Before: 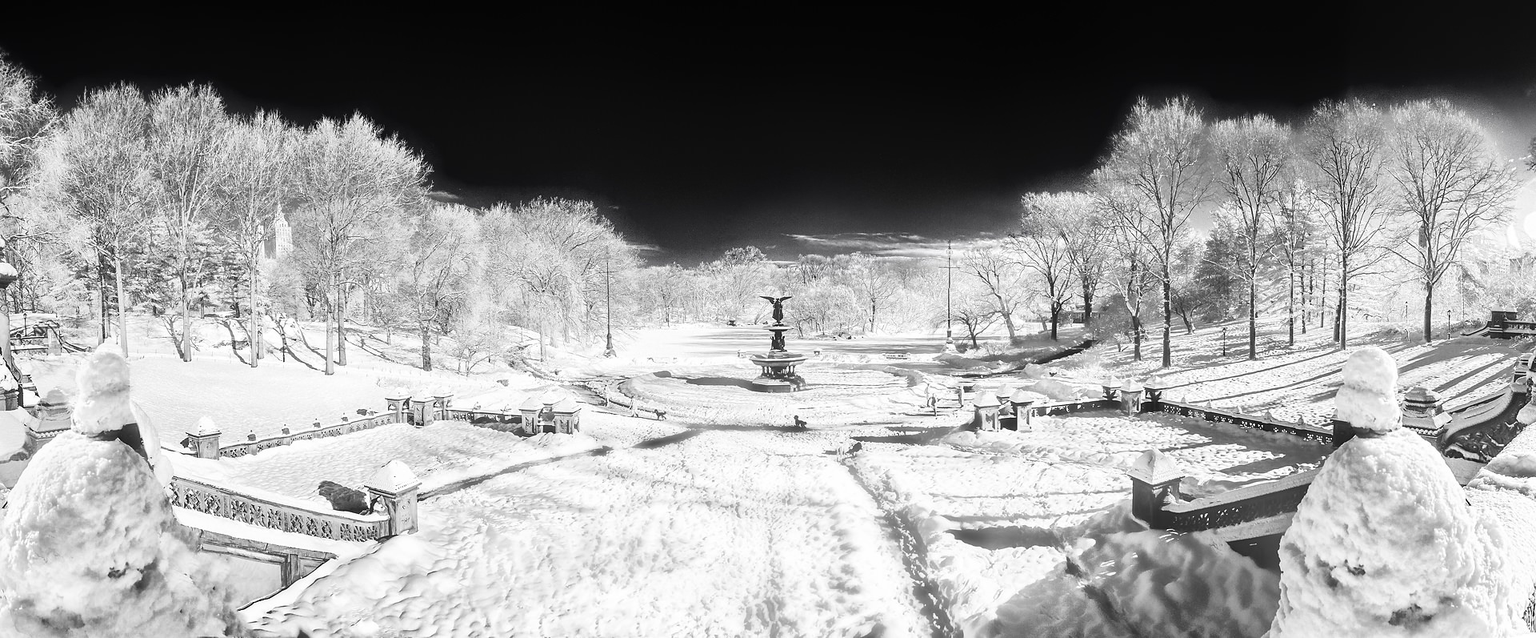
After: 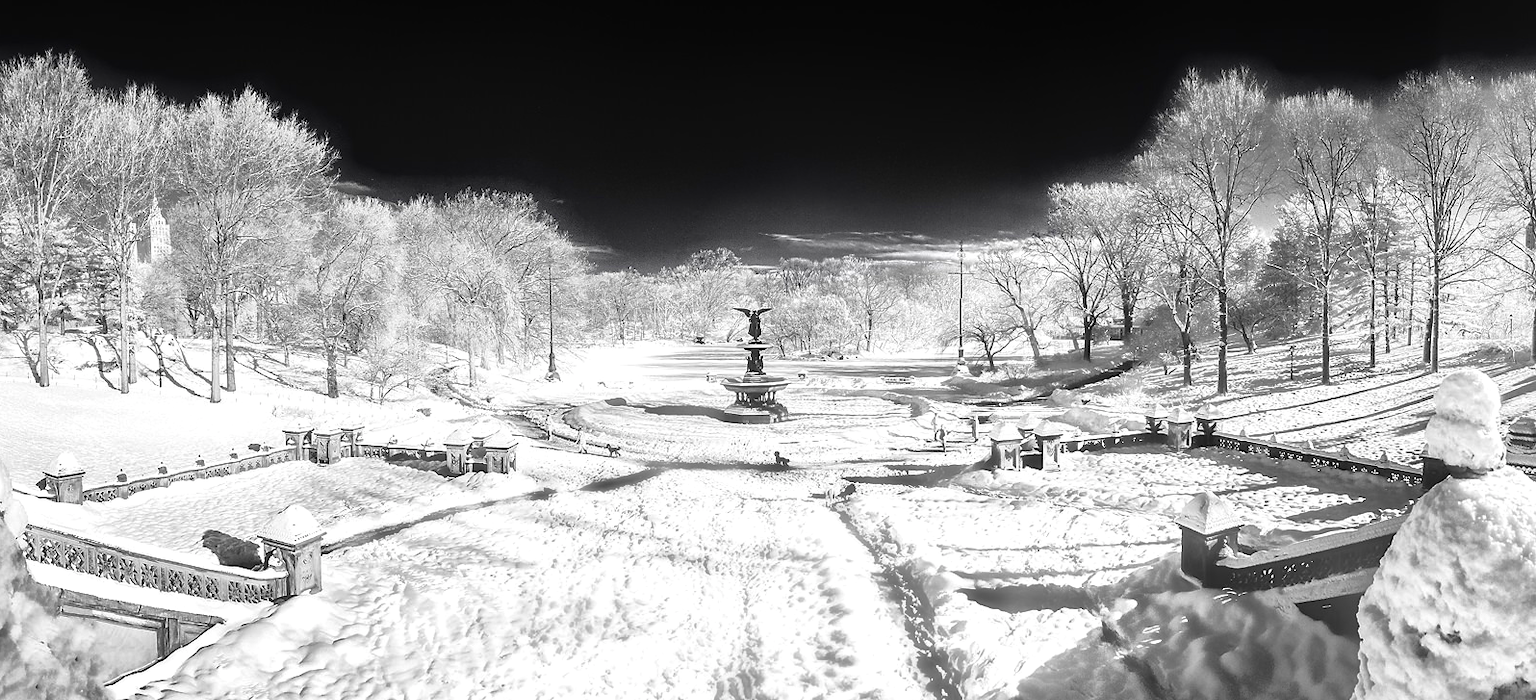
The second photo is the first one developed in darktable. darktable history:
crop: left 9.804%, top 6.294%, right 7.056%, bottom 2.275%
tone equalizer: -8 EV 0 EV, -7 EV 0.002 EV, -6 EV -0.004 EV, -5 EV -0.012 EV, -4 EV -0.082 EV, -3 EV -0.227 EV, -2 EV -0.283 EV, -1 EV 0.095 EV, +0 EV 0.32 EV, edges refinement/feathering 500, mask exposure compensation -1.57 EV, preserve details no
exposure: compensate exposure bias true, compensate highlight preservation false
velvia: on, module defaults
